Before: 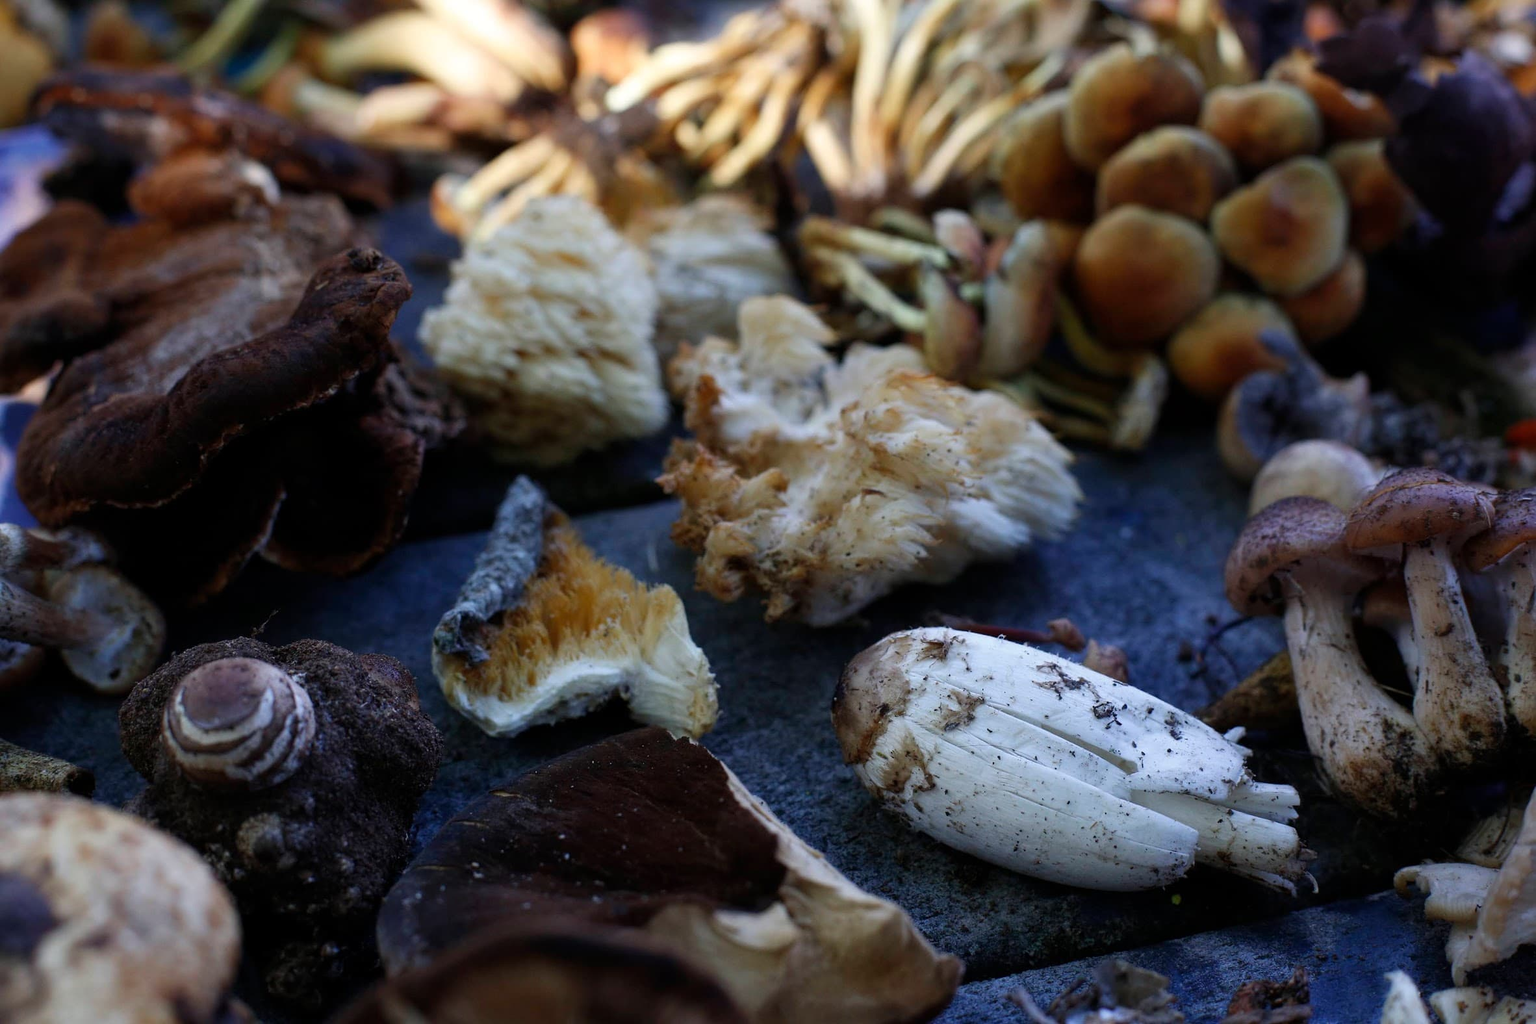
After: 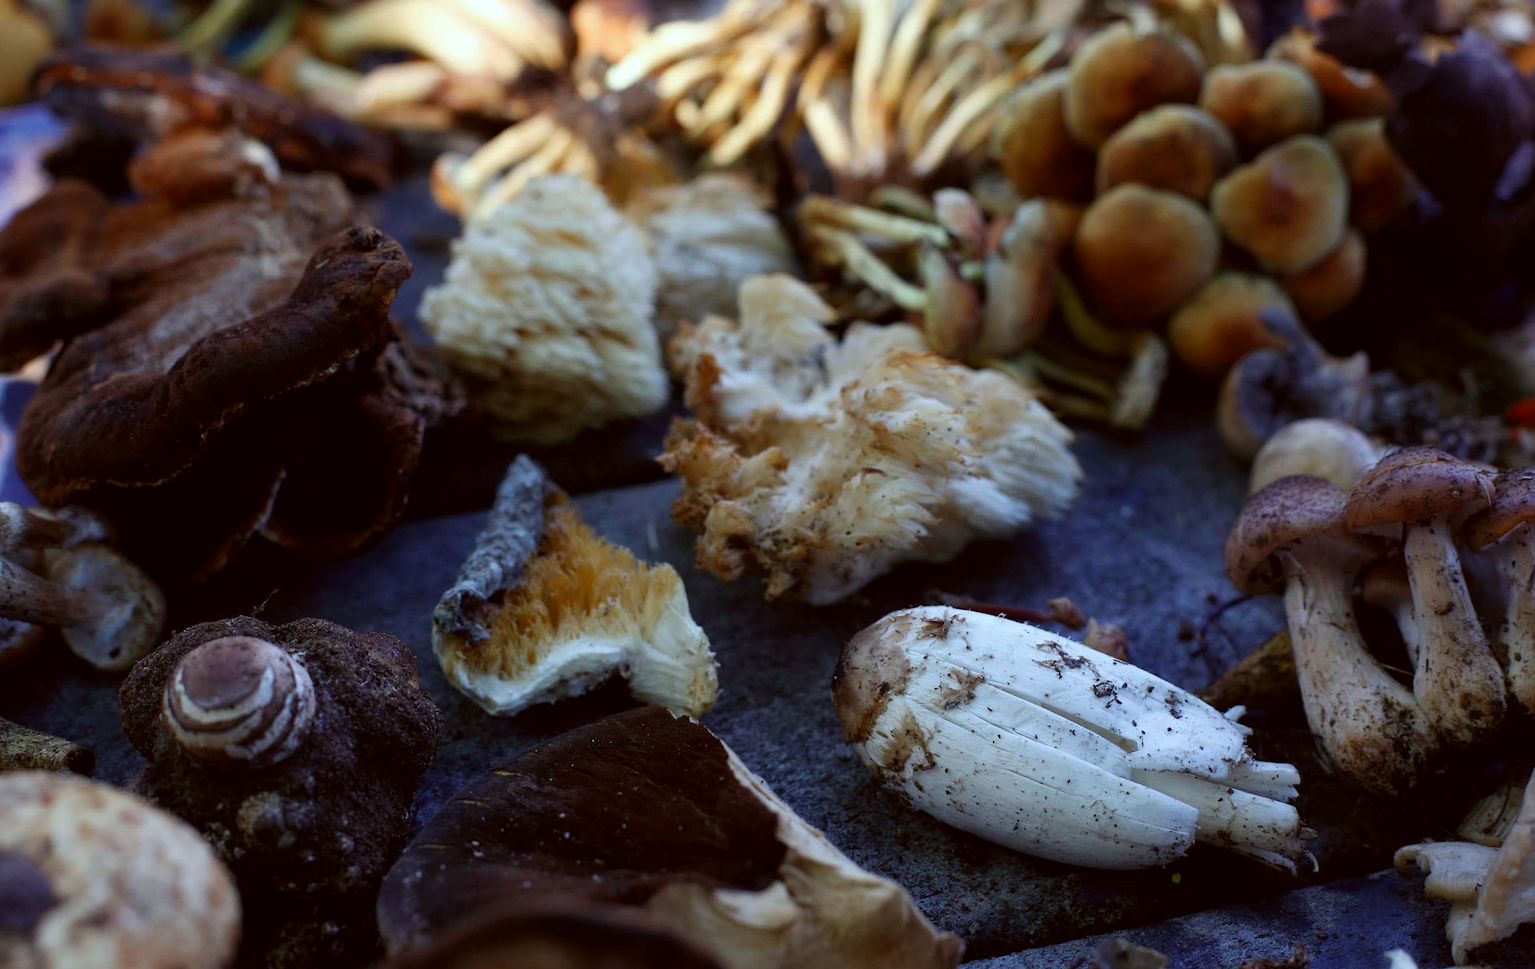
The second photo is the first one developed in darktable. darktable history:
color correction: highlights a* -4.96, highlights b* -3, shadows a* 4.13, shadows b* 4.36
crop and rotate: top 2.147%, bottom 3.16%
